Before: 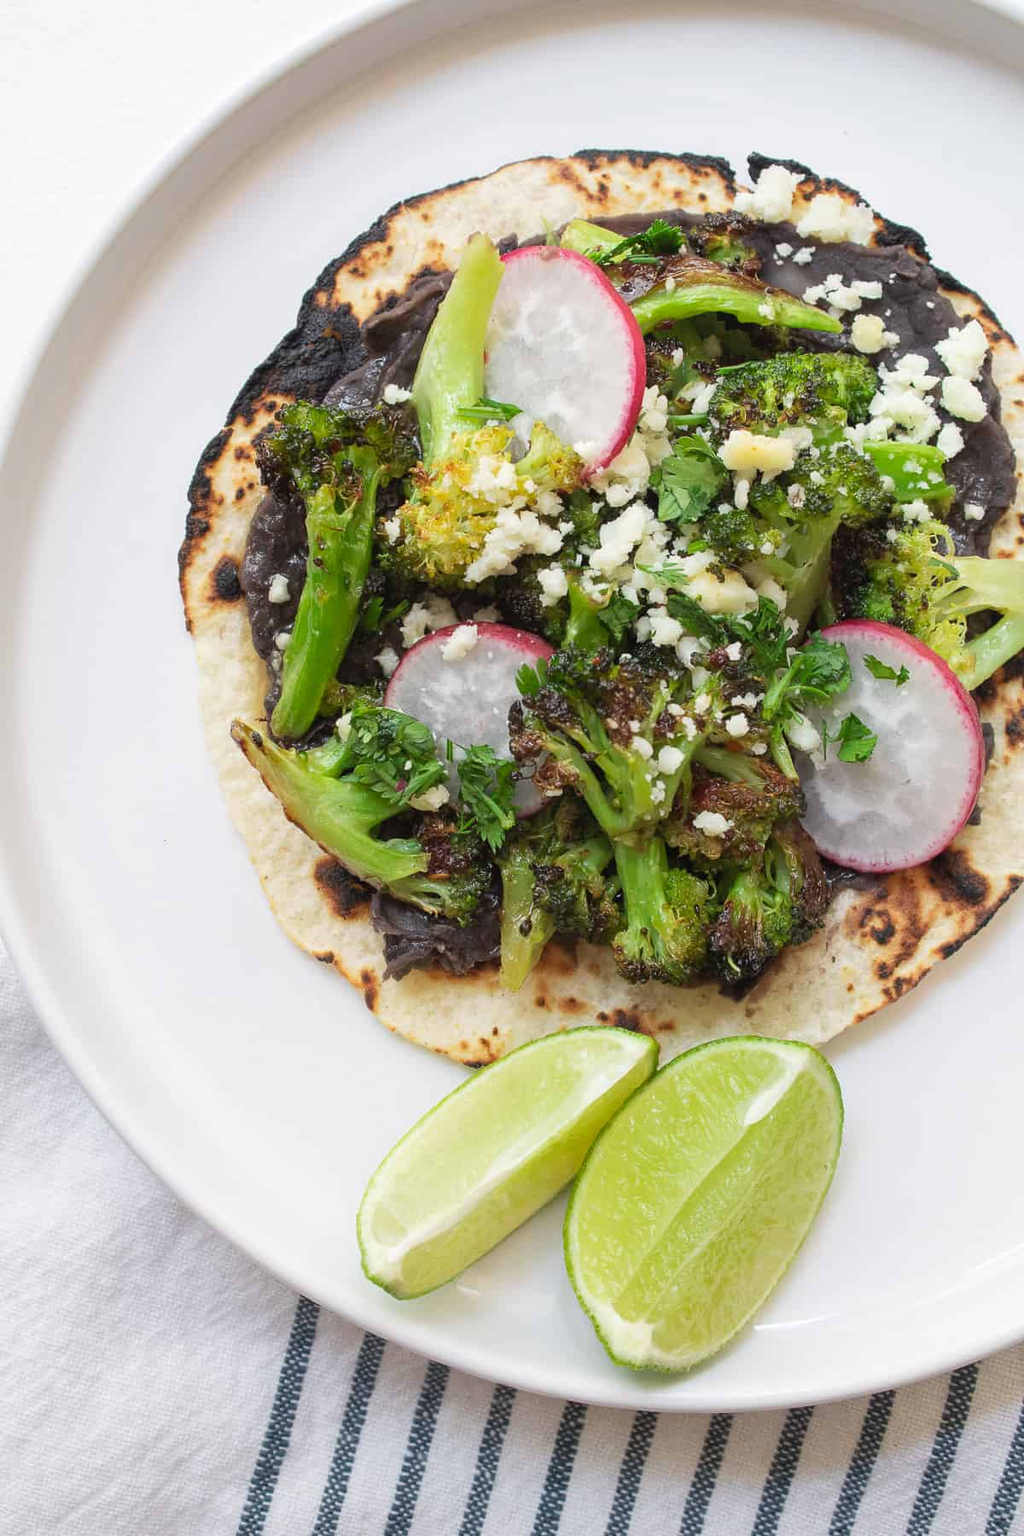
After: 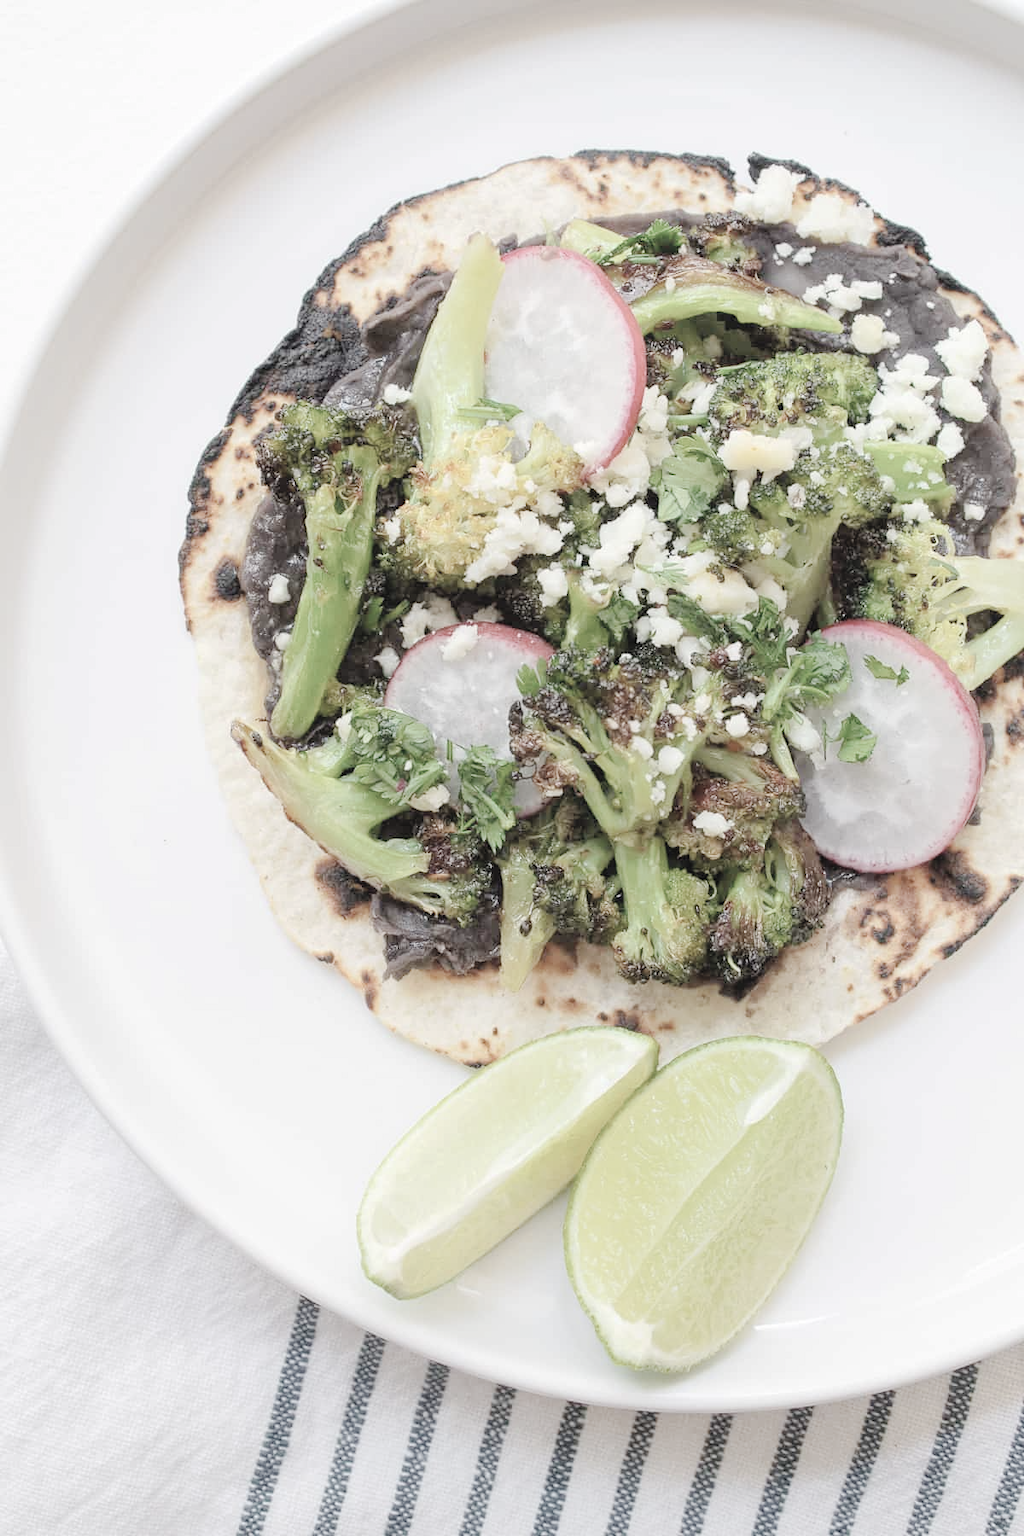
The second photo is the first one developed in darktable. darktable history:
tone curve: curves: ch0 [(0, 0) (0.003, 0.012) (0.011, 0.02) (0.025, 0.032) (0.044, 0.046) (0.069, 0.06) (0.1, 0.09) (0.136, 0.133) (0.177, 0.182) (0.224, 0.247) (0.277, 0.316) (0.335, 0.396) (0.399, 0.48) (0.468, 0.568) (0.543, 0.646) (0.623, 0.717) (0.709, 0.777) (0.801, 0.846) (0.898, 0.912) (1, 1)], preserve colors none
contrast brightness saturation: brightness 0.18, saturation -0.5
